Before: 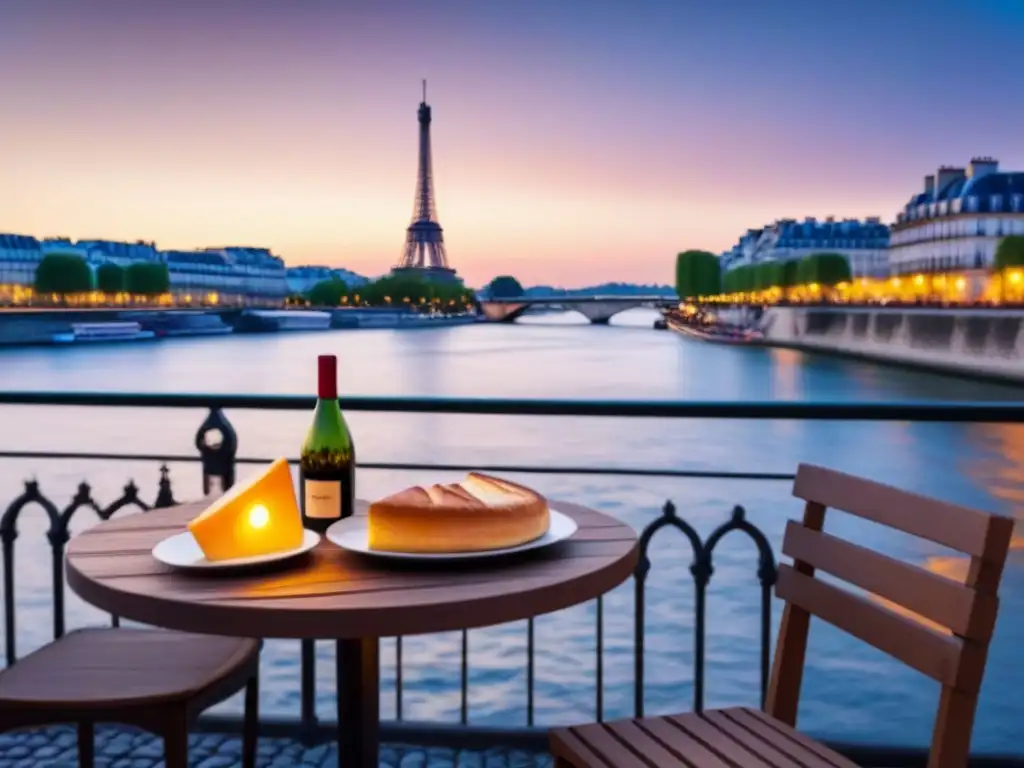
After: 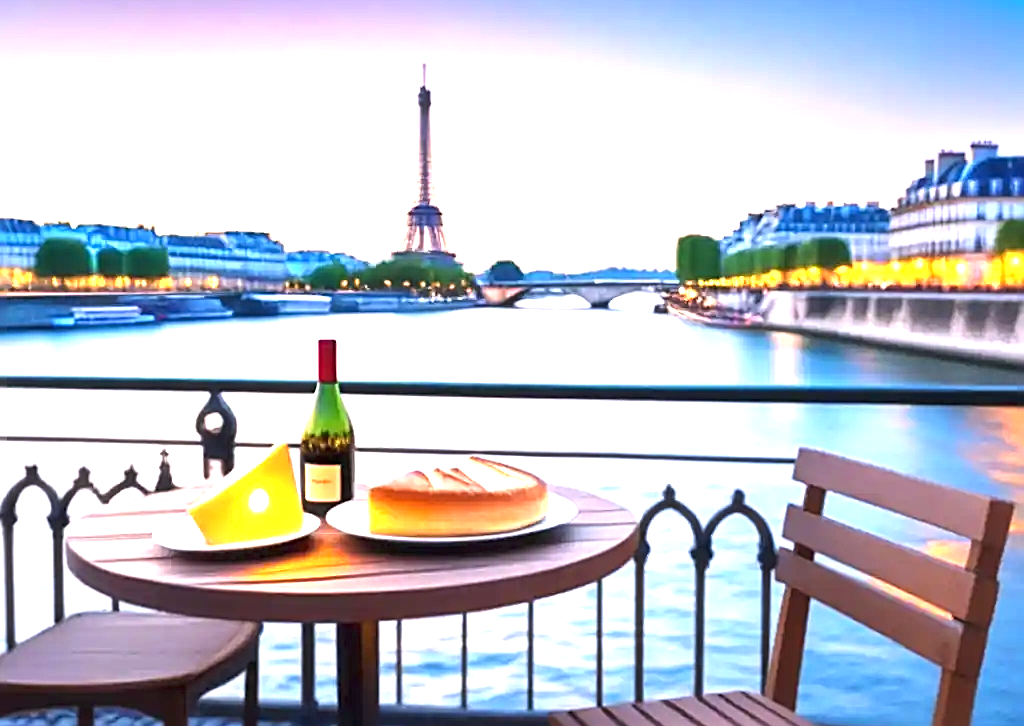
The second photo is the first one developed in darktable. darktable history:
sharpen: radius 2.557, amount 0.637
exposure: black level correction 0, exposure 1.754 EV, compensate exposure bias true, compensate highlight preservation false
haze removal: strength -0.046, compatibility mode true, adaptive false
crop and rotate: top 2.198%, bottom 3.261%
